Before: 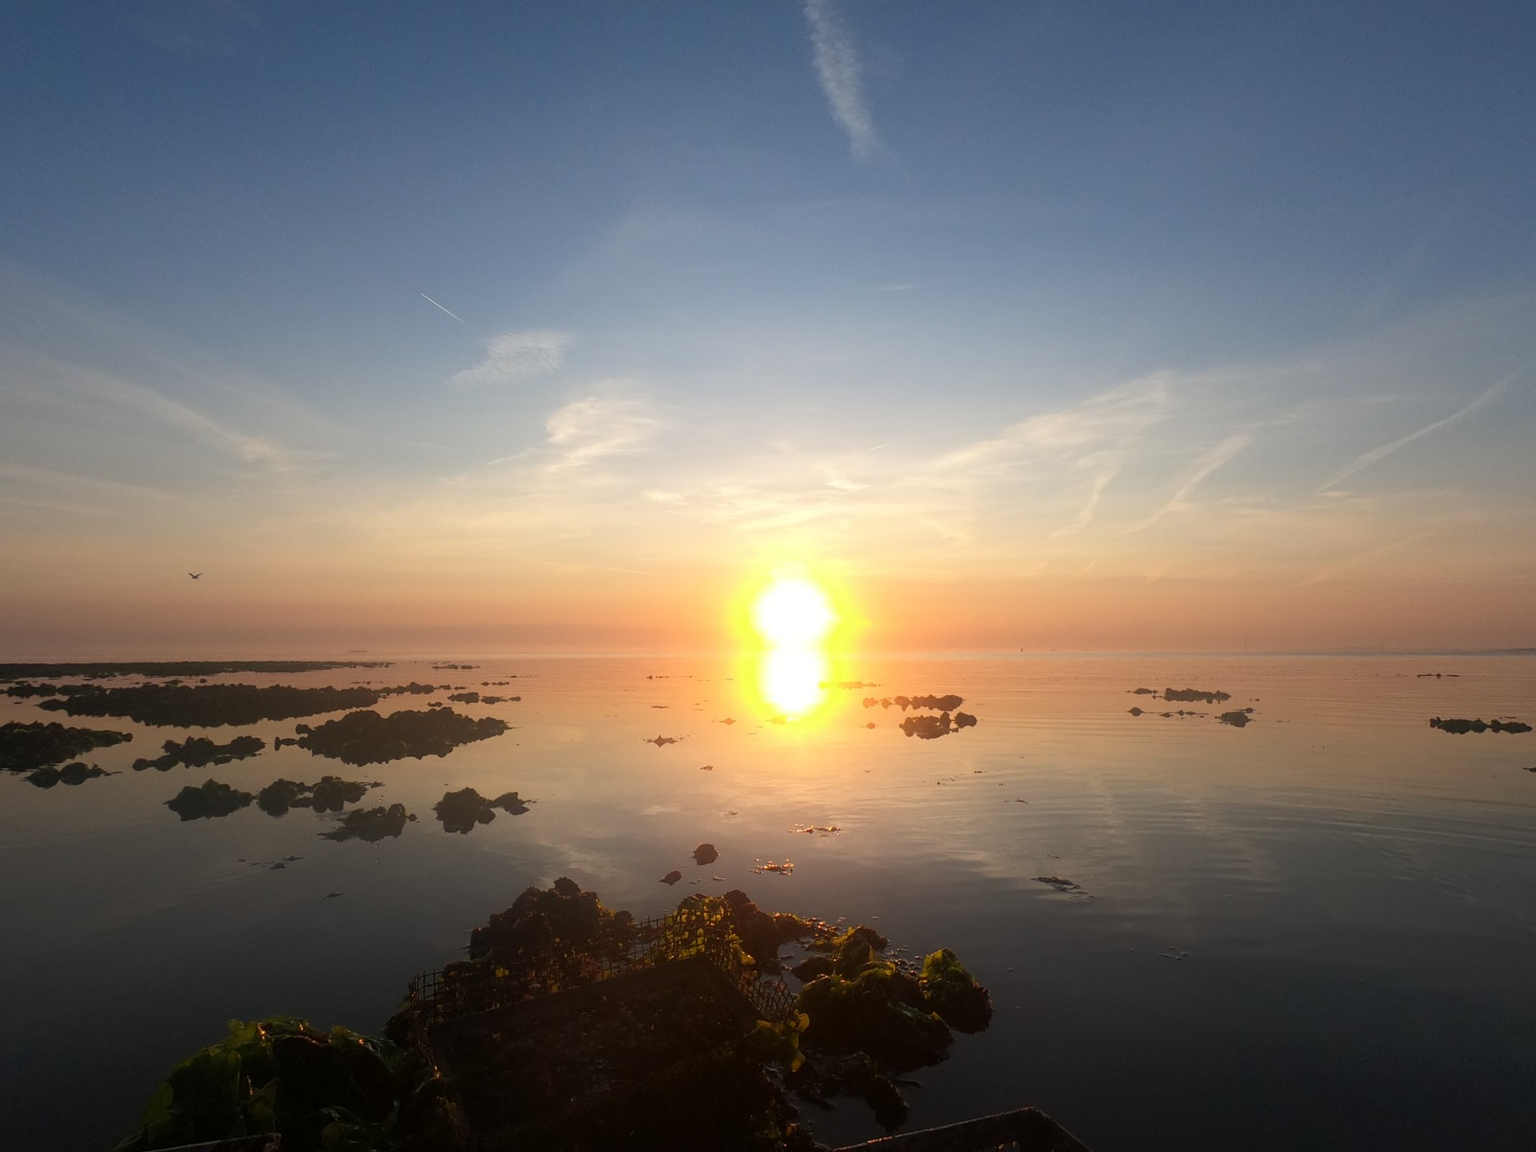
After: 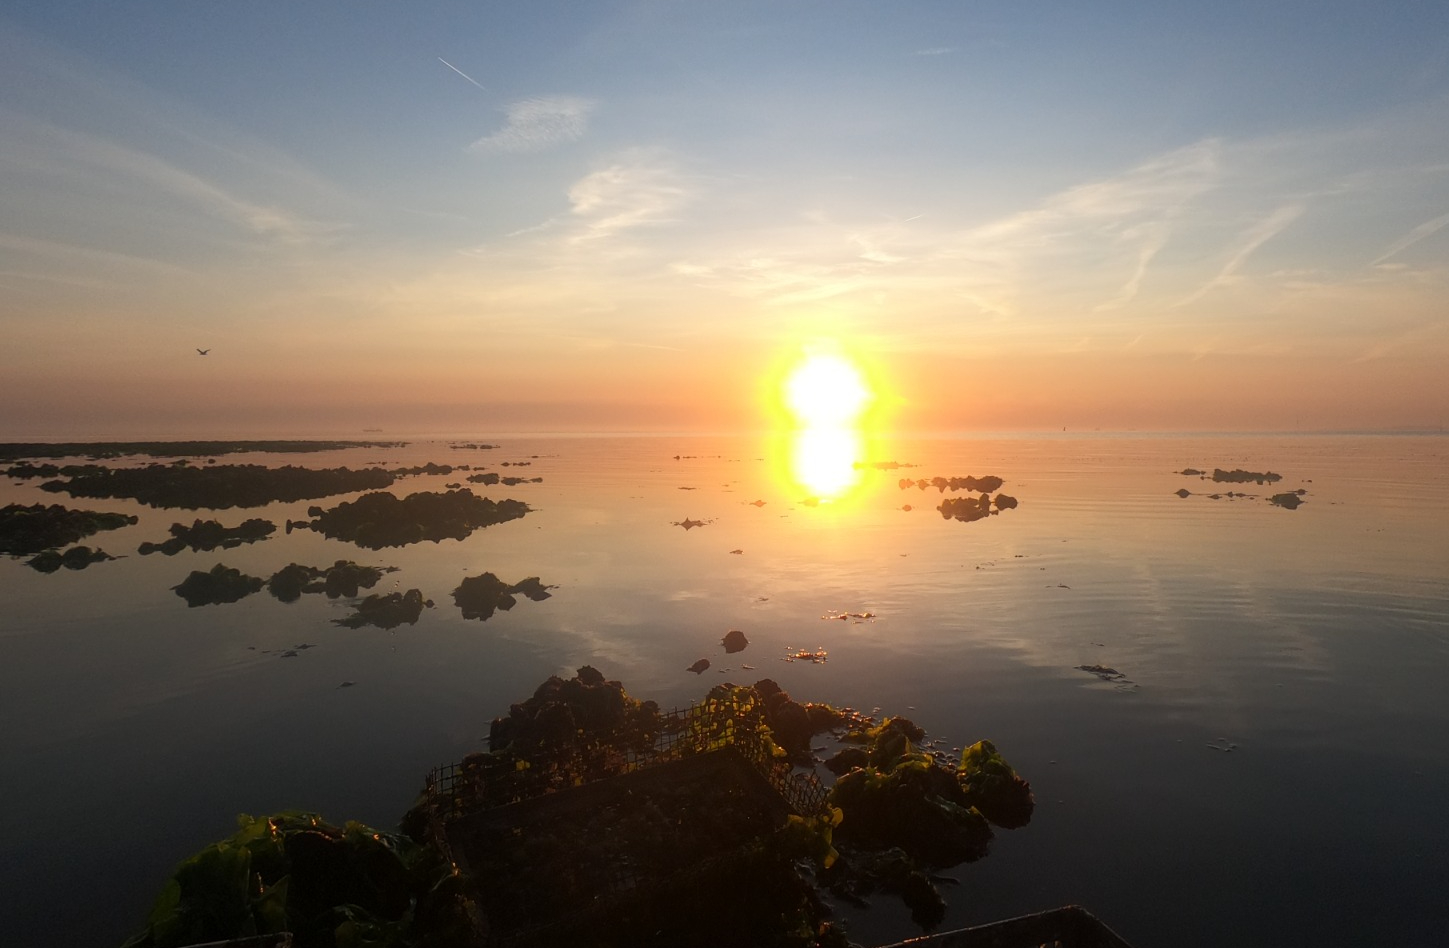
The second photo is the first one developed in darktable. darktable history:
crop: top 20.726%, right 9.428%, bottom 0.234%
